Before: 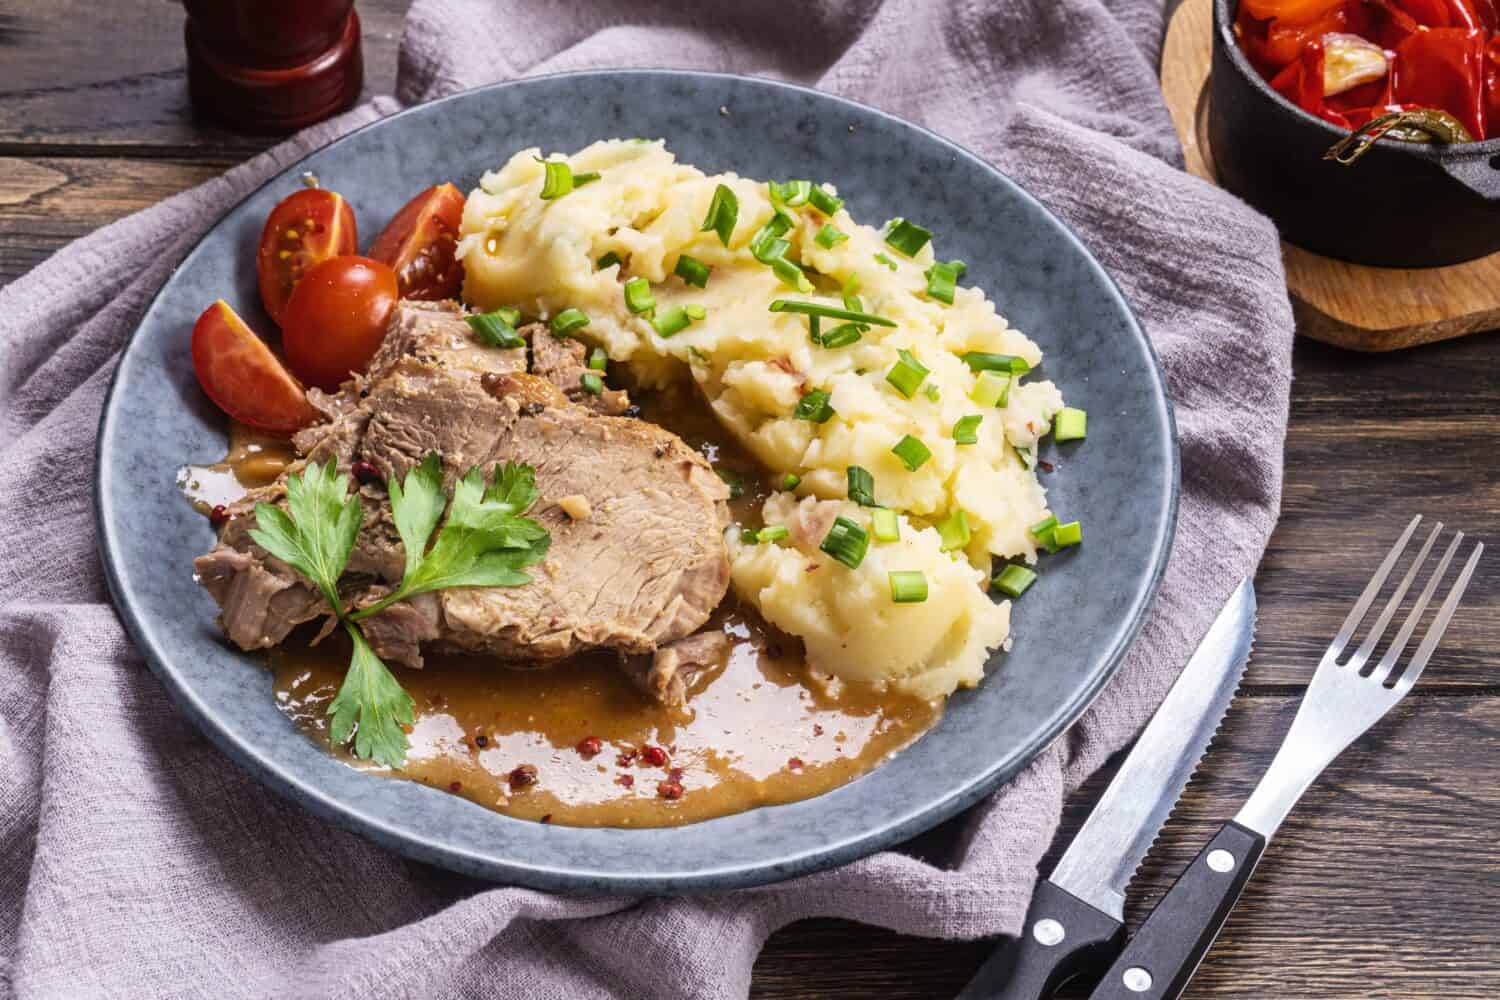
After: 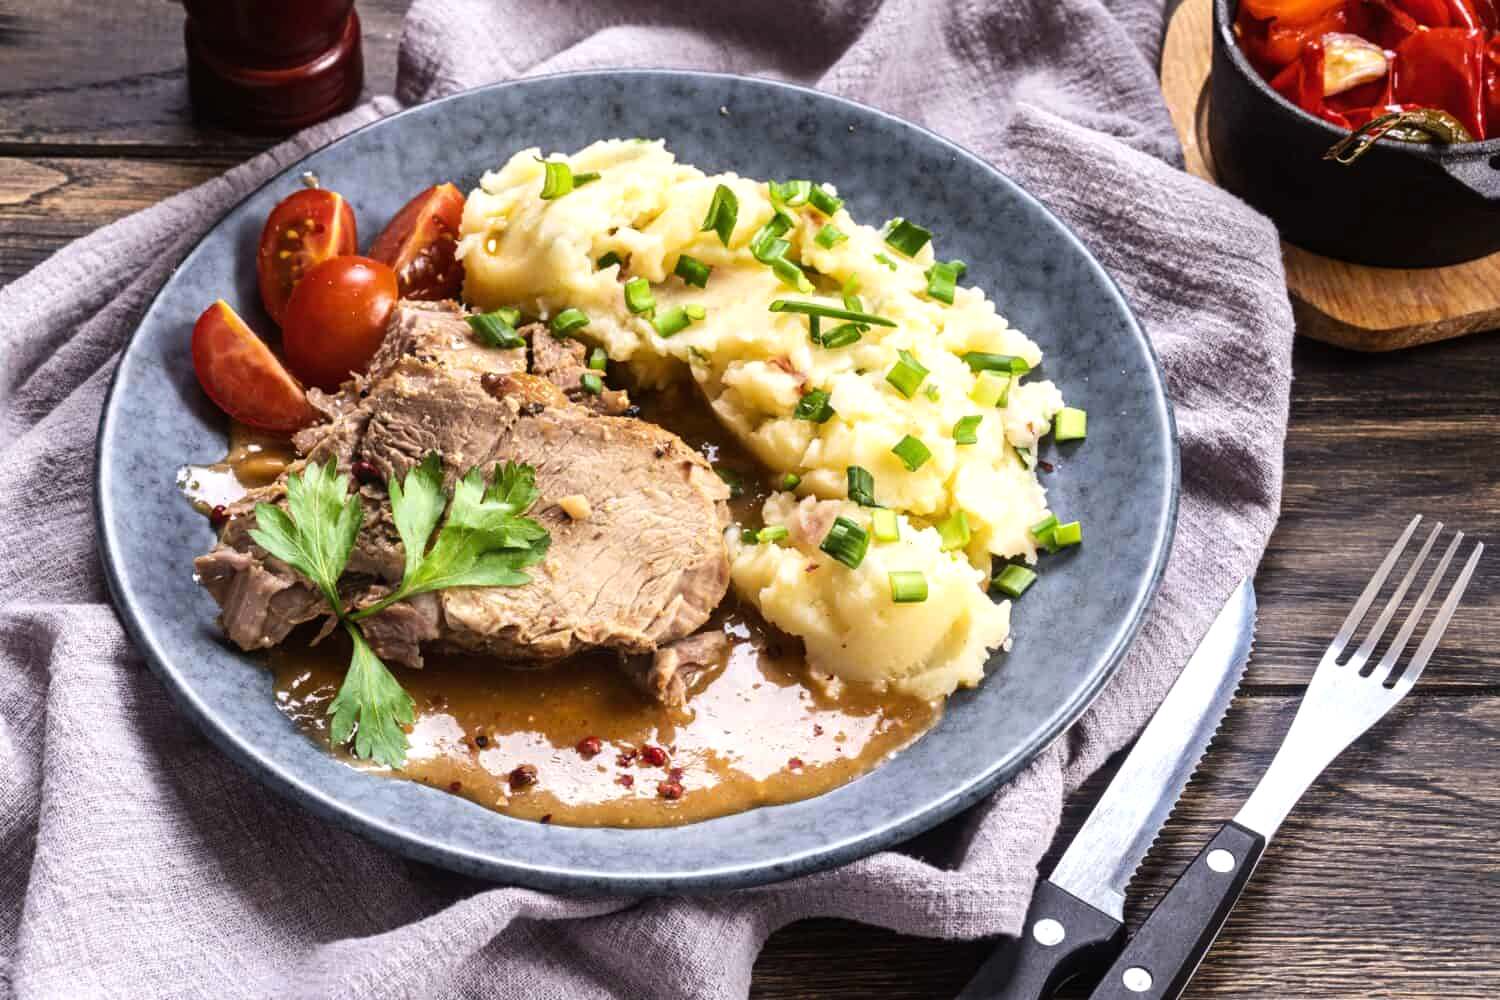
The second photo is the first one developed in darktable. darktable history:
tone equalizer: -8 EV -0.433 EV, -7 EV -0.378 EV, -6 EV -0.294 EV, -5 EV -0.24 EV, -3 EV 0.257 EV, -2 EV 0.324 EV, -1 EV 0.392 EV, +0 EV 0.419 EV, edges refinement/feathering 500, mask exposure compensation -1.57 EV, preserve details no
